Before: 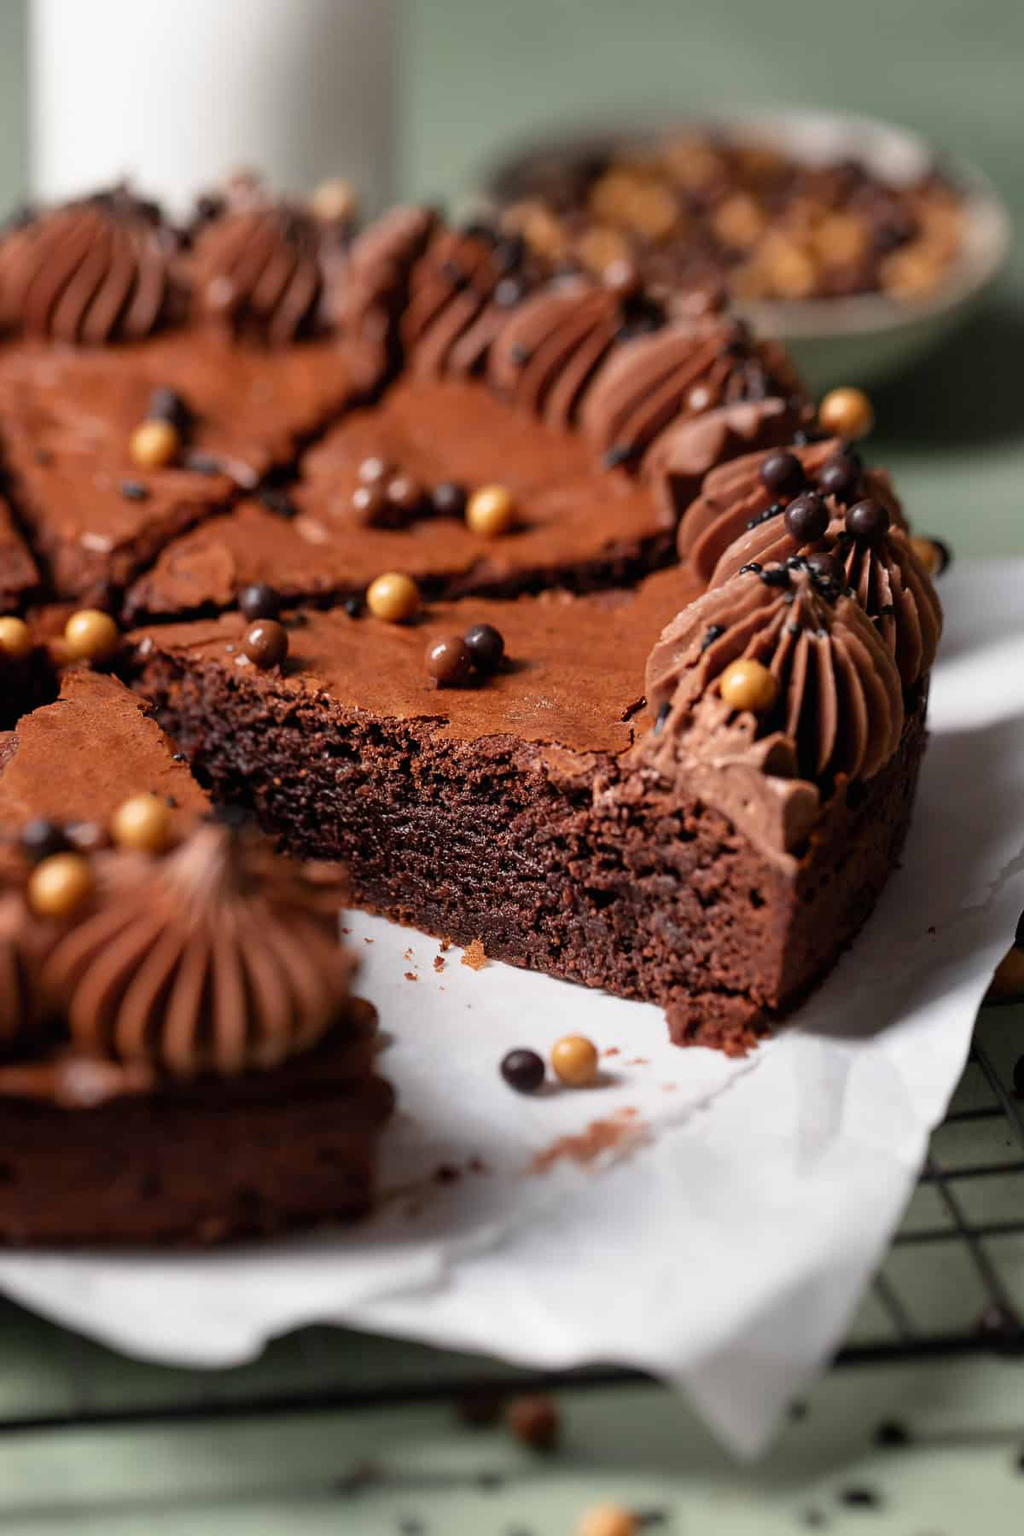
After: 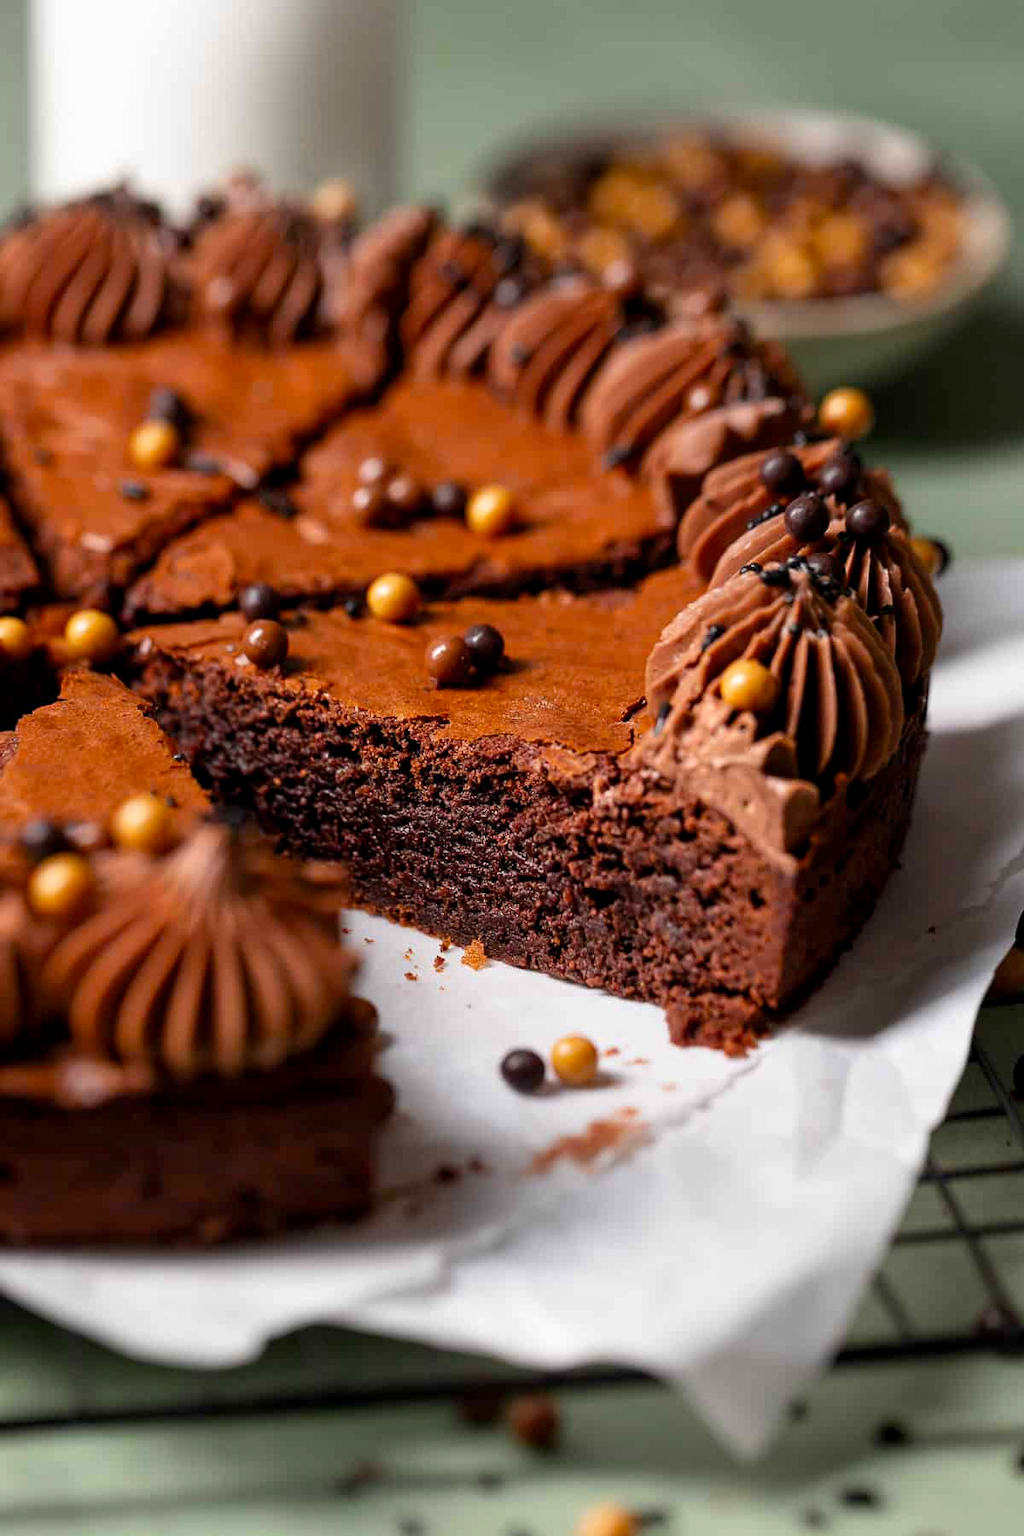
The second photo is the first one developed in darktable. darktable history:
local contrast: highlights 100%, shadows 100%, detail 120%, midtone range 0.2
color balance: output saturation 120%
